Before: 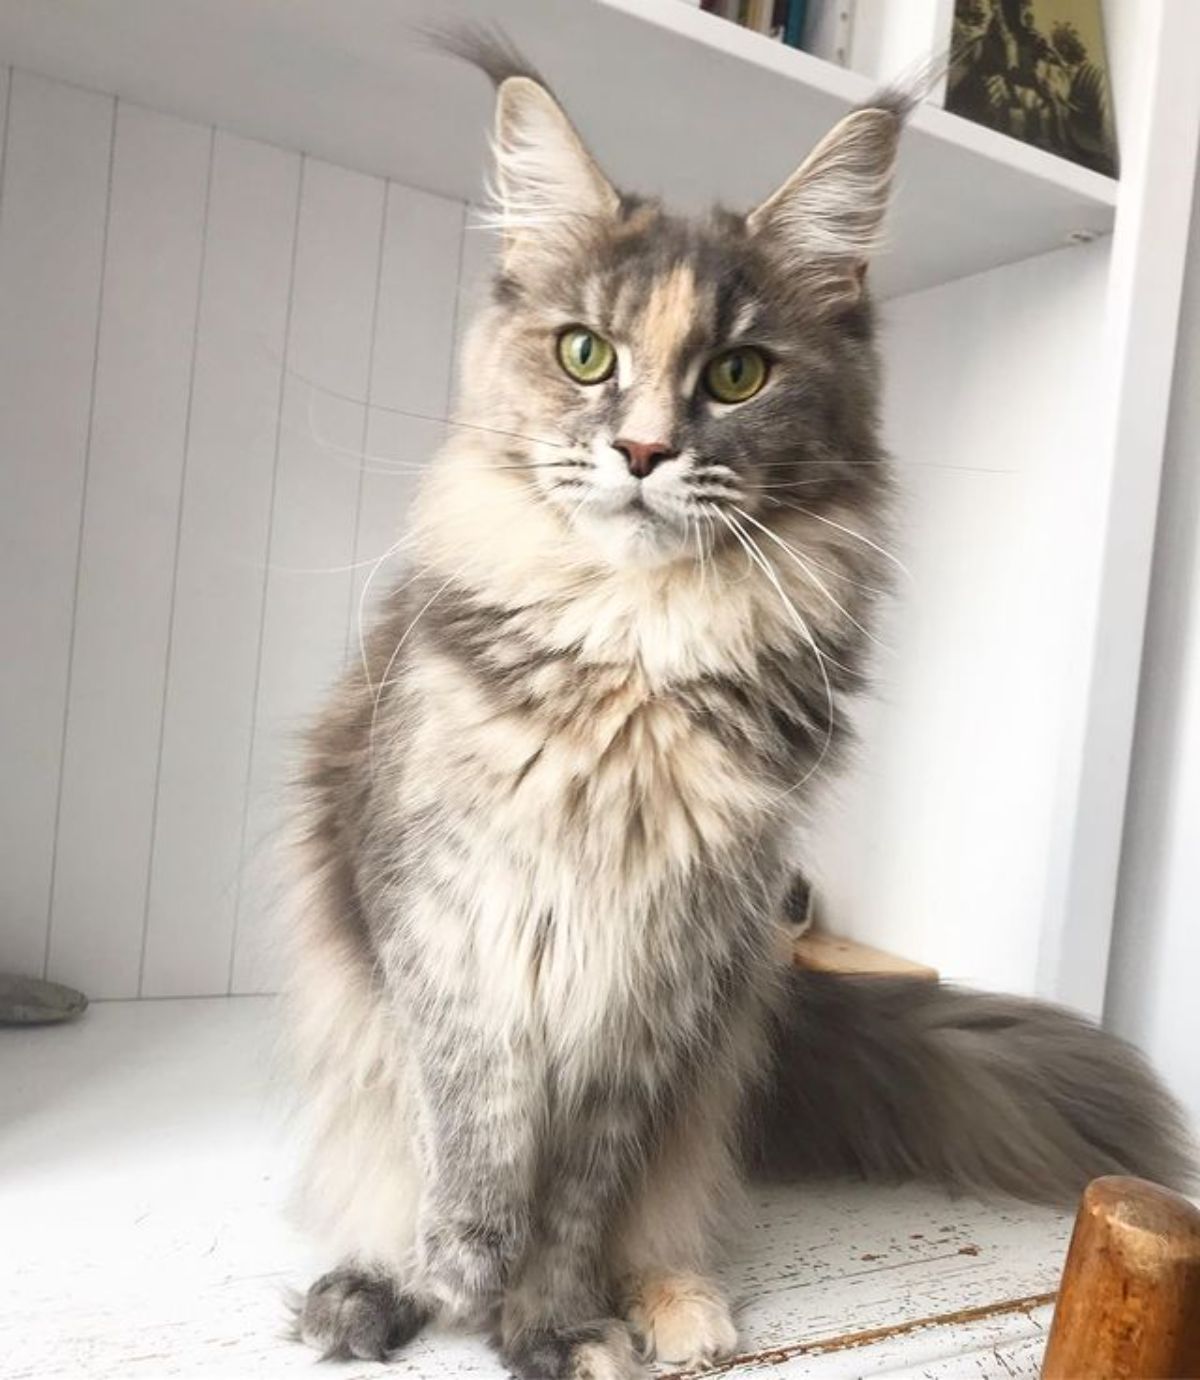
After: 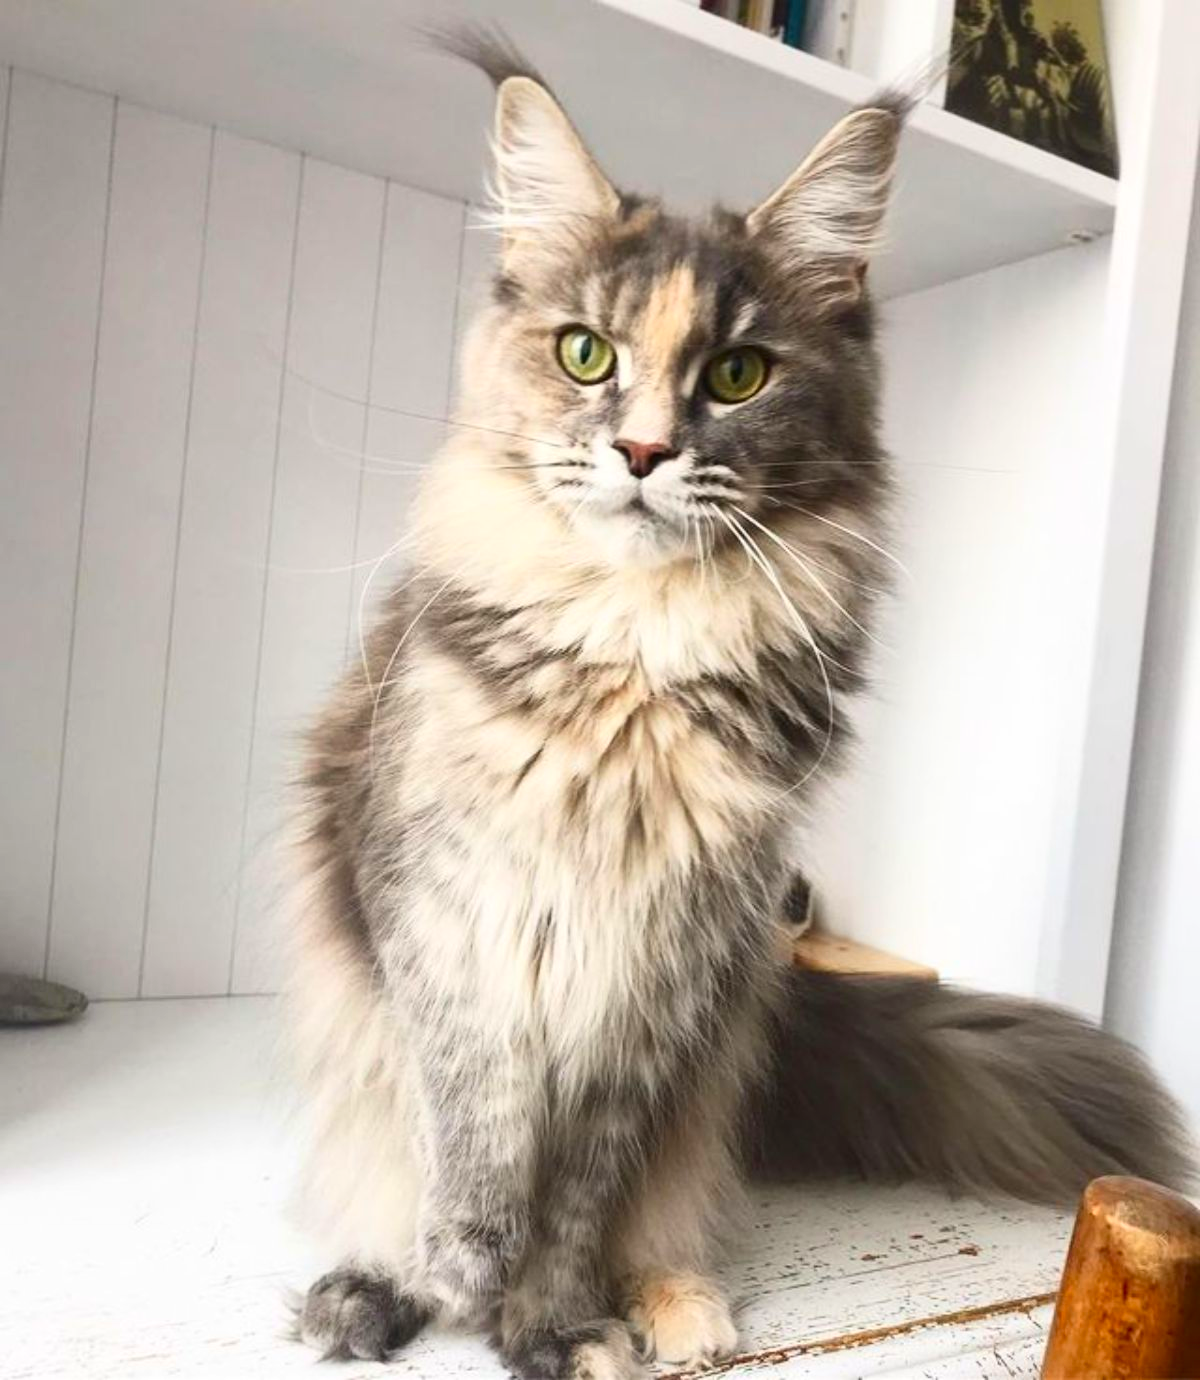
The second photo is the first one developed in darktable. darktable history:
contrast brightness saturation: contrast 0.166, saturation 0.328
